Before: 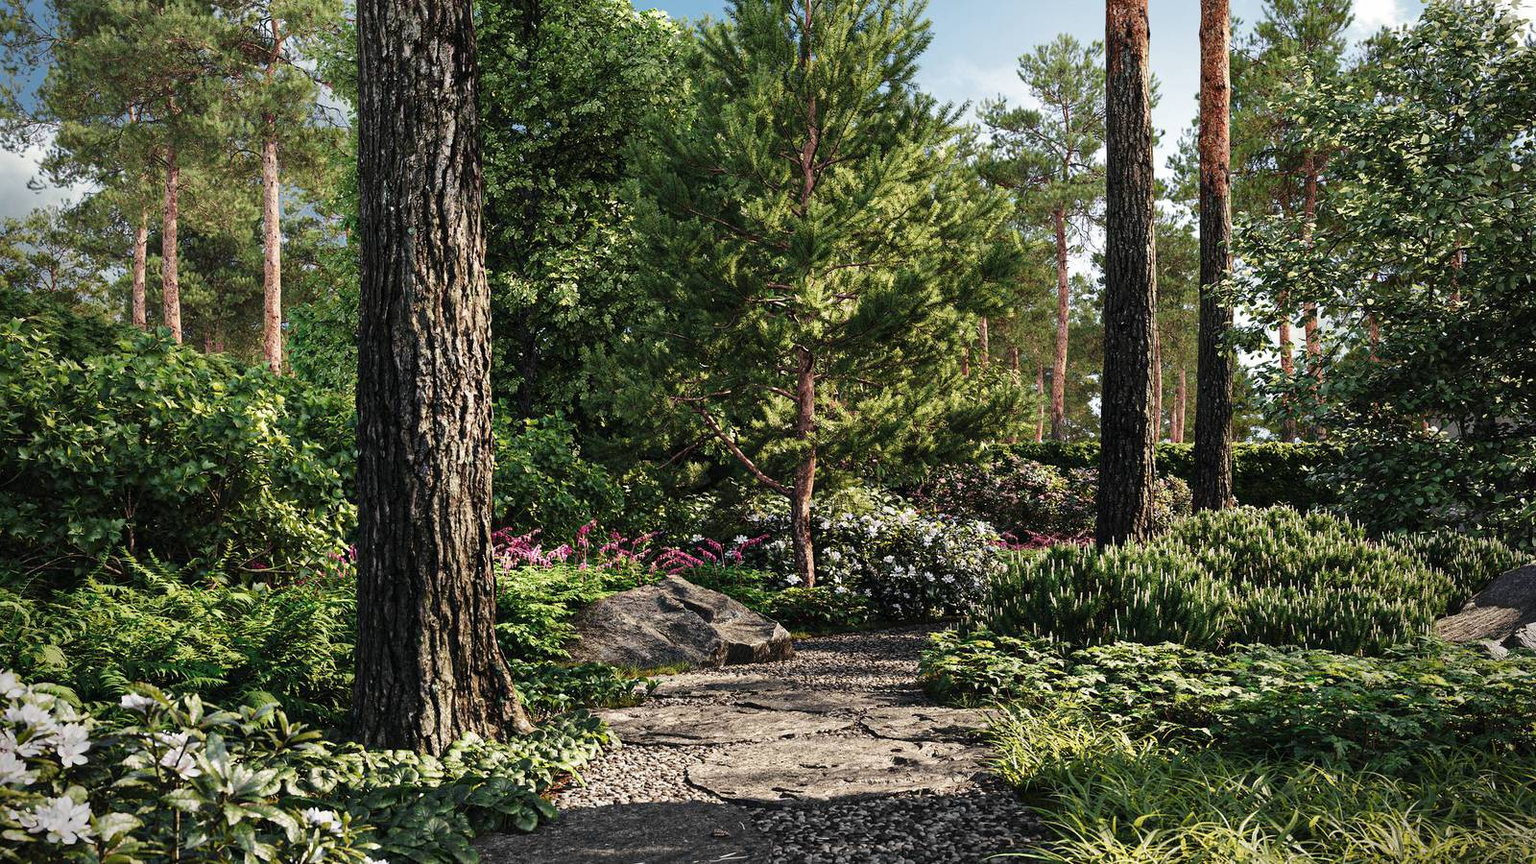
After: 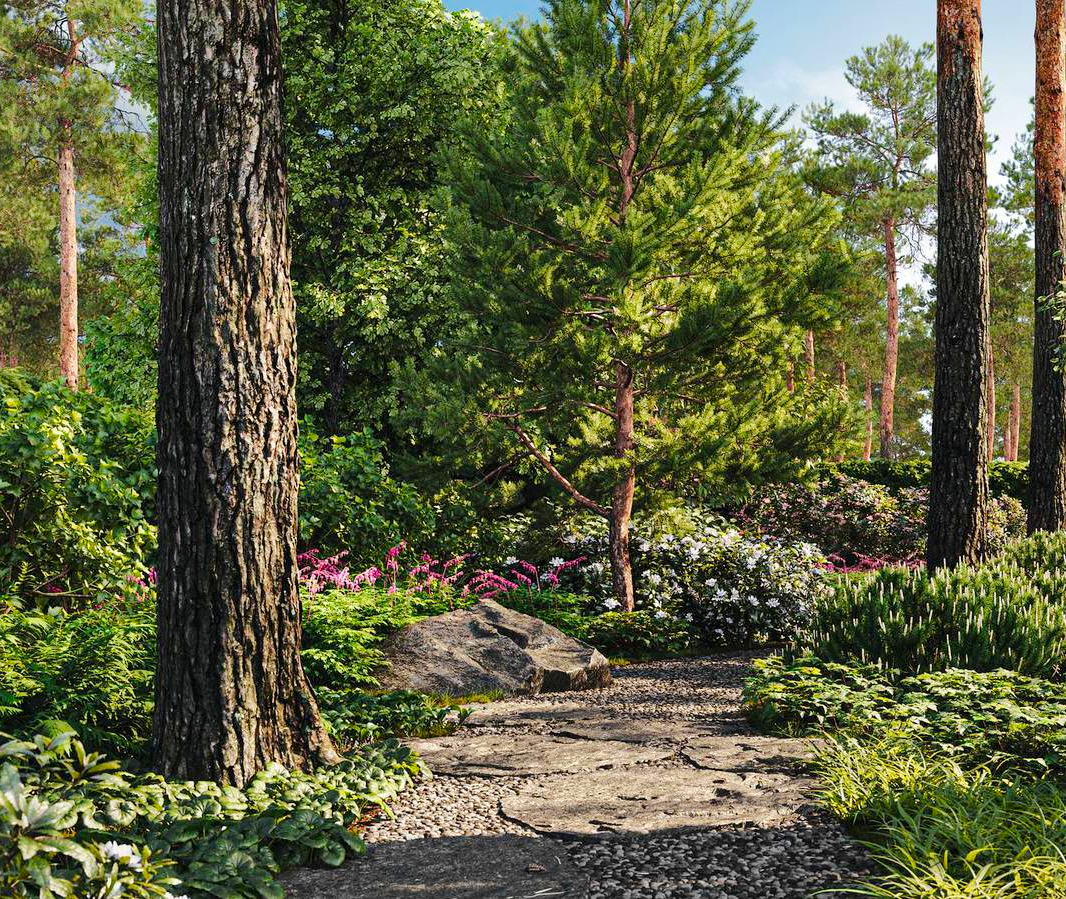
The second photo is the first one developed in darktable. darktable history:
contrast brightness saturation: saturation -0.05
crop and rotate: left 13.537%, right 19.796%
color balance rgb: perceptual saturation grading › global saturation 25%, perceptual brilliance grading › mid-tones 10%, perceptual brilliance grading › shadows 15%, global vibrance 20%
shadows and highlights: shadows 37.27, highlights -28.18, soften with gaussian
